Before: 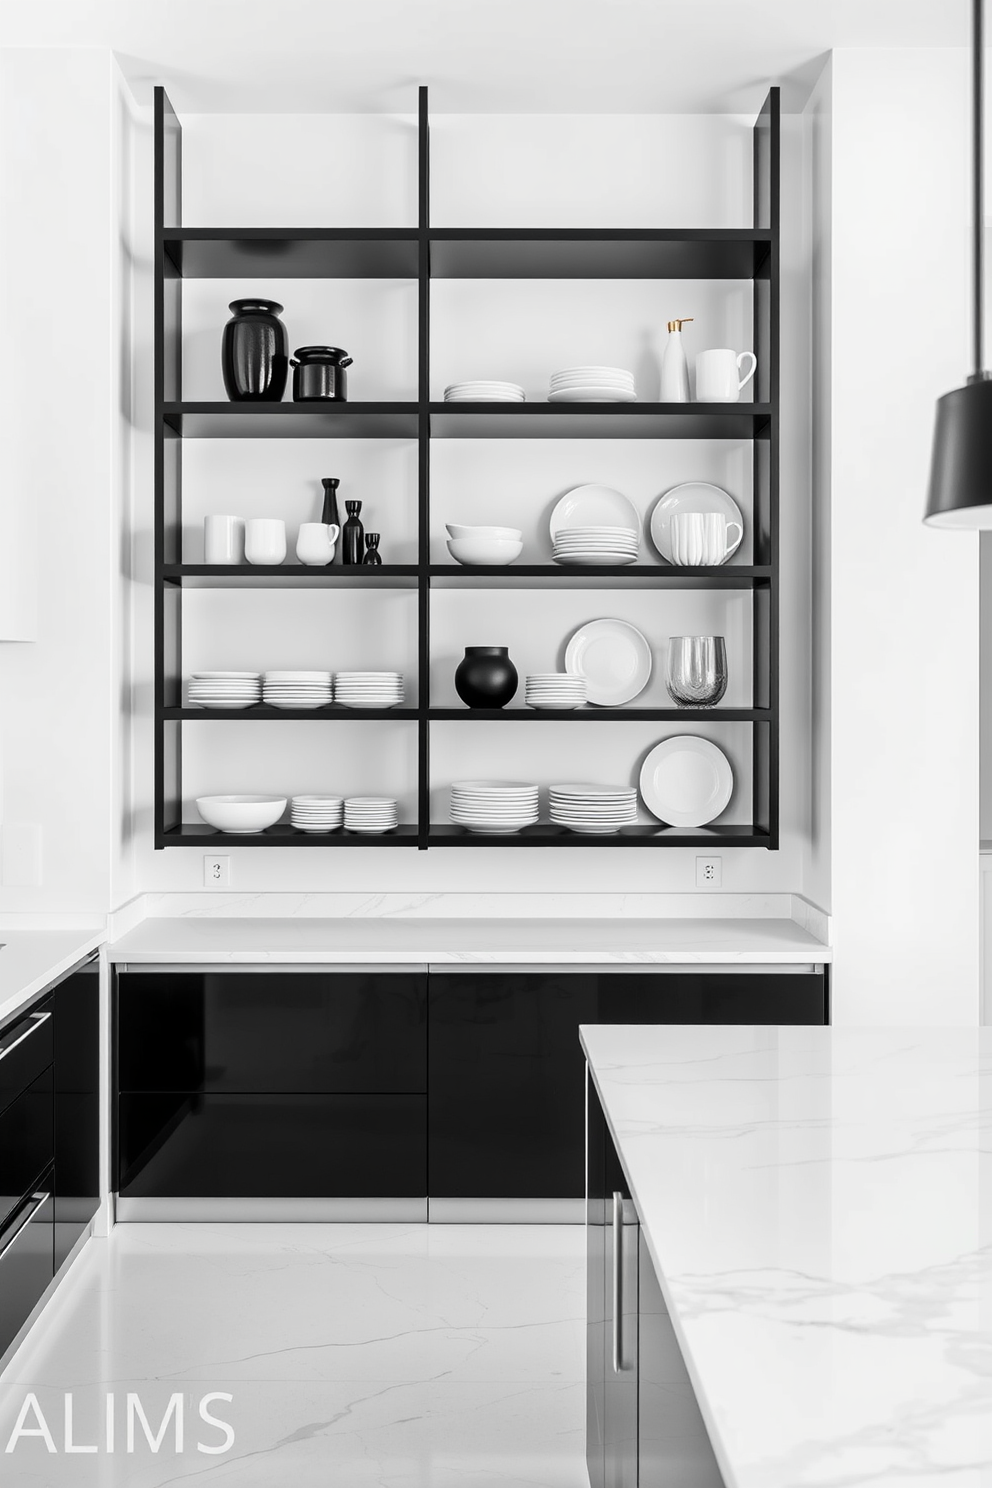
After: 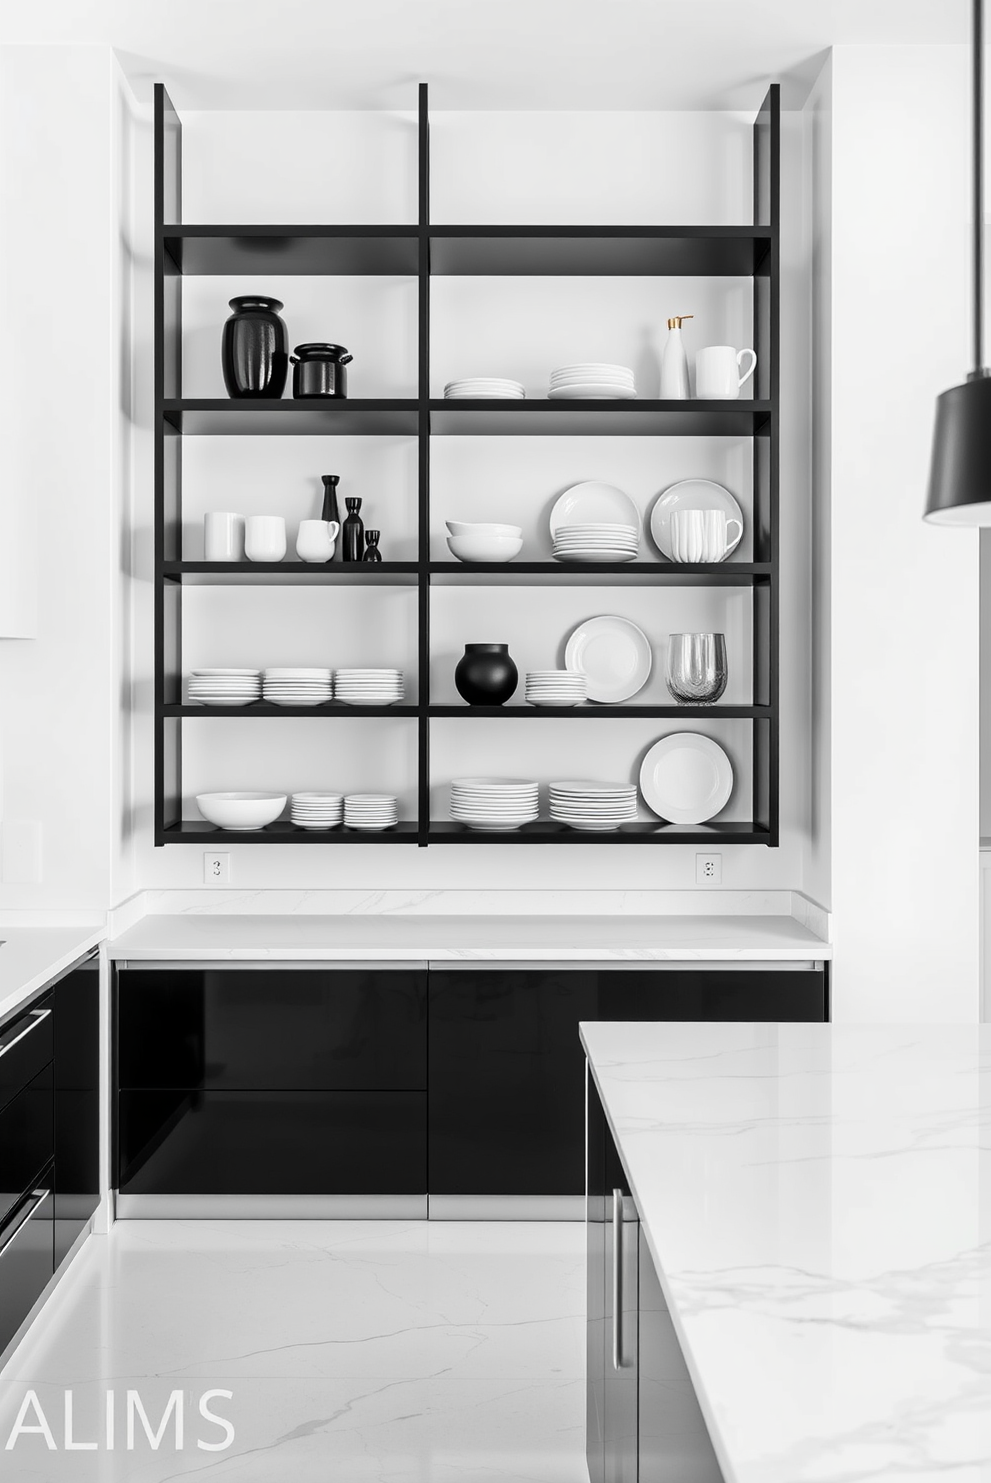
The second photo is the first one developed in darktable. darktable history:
crop: top 0.226%, bottom 0.102%
